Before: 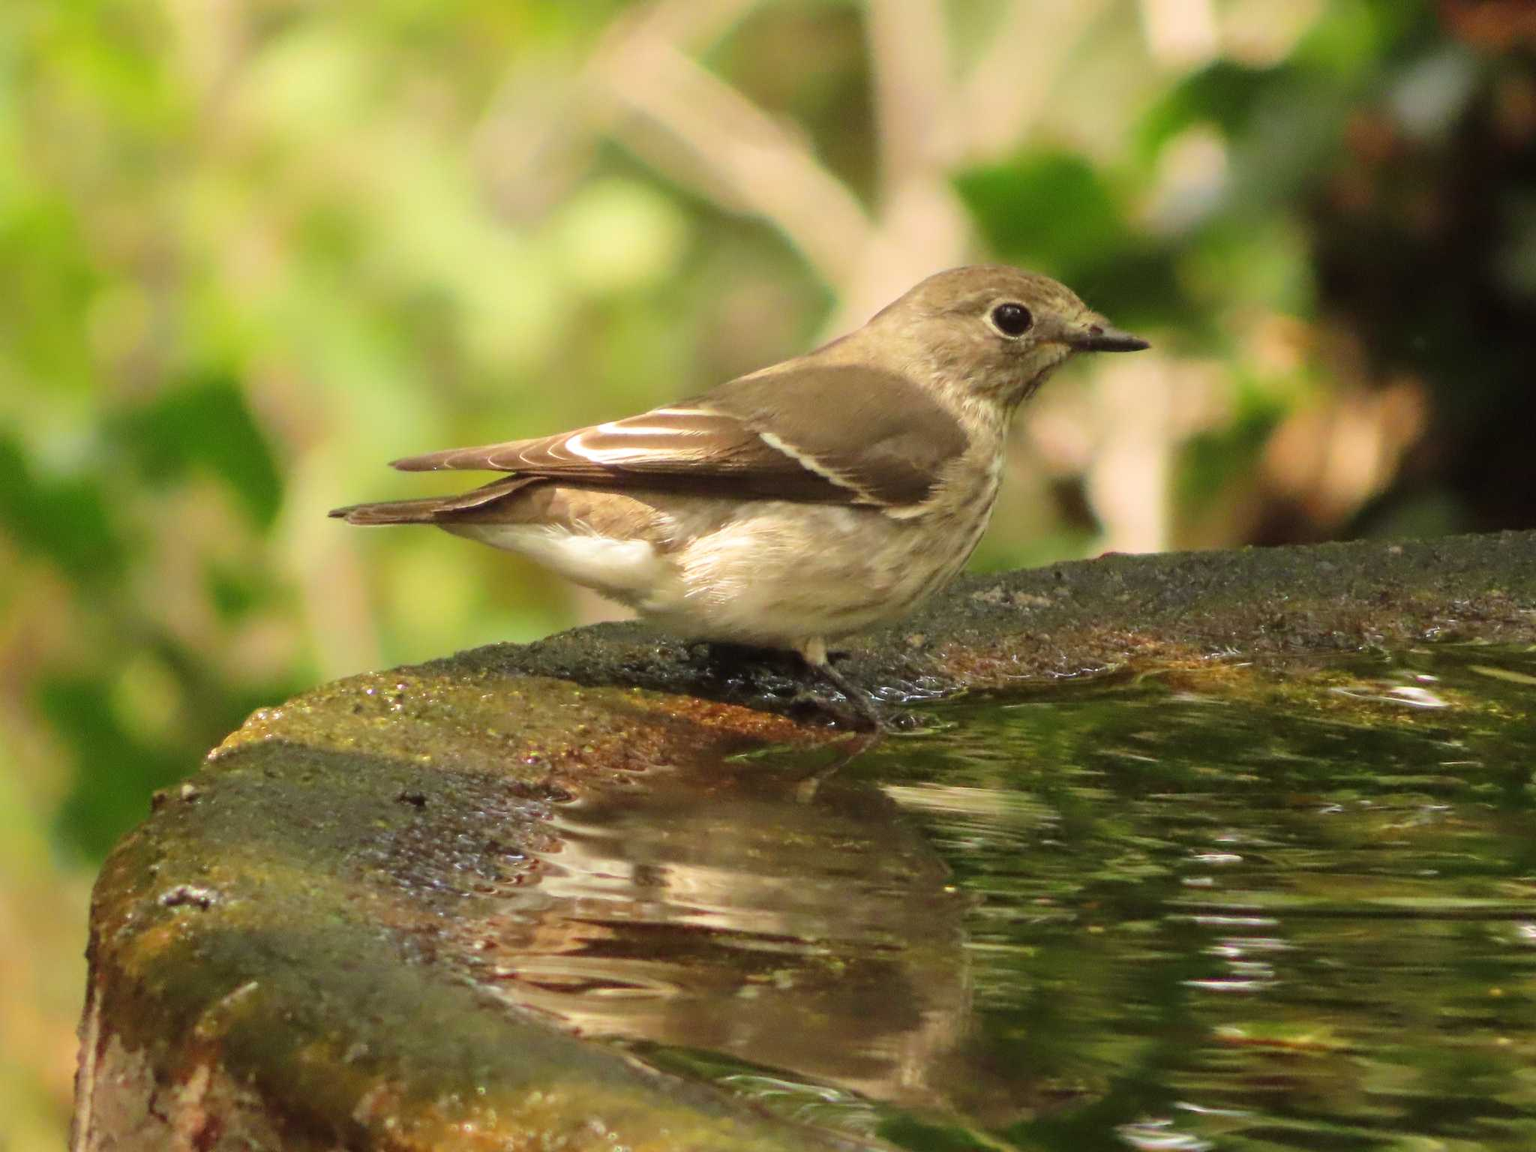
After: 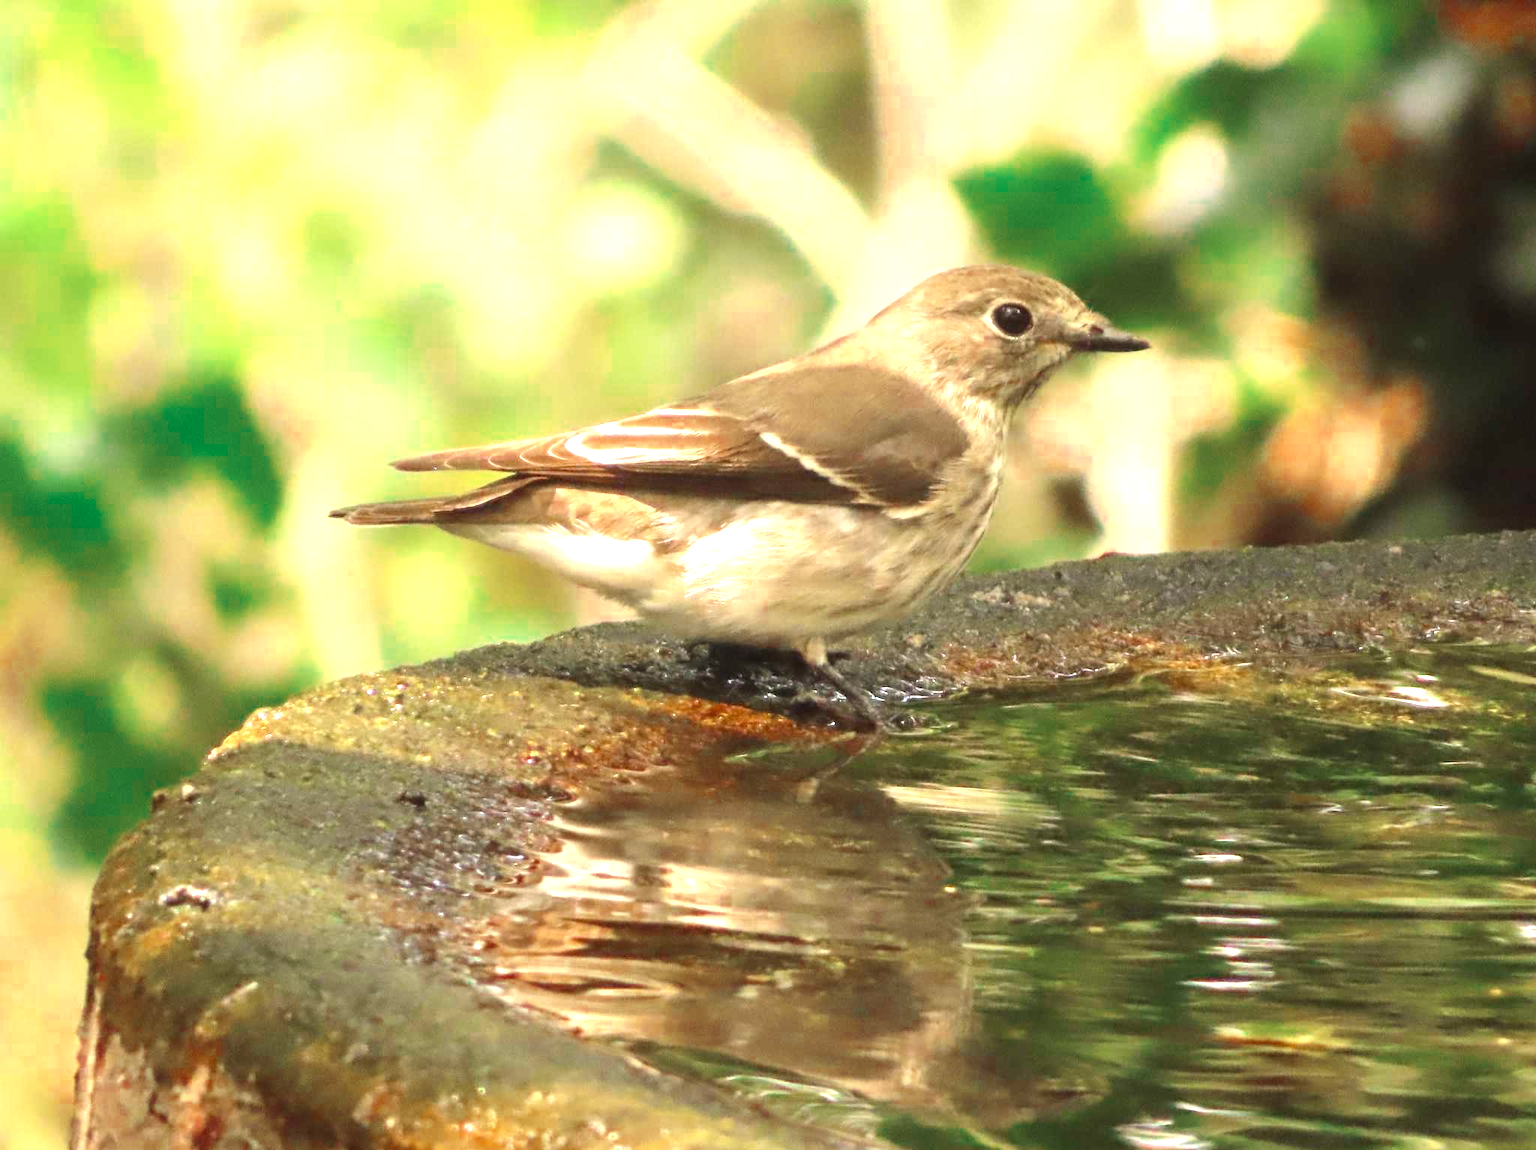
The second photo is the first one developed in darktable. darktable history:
crop: bottom 0.071%
color correction: highlights a* 3.22, highlights b* 1.93, saturation 1.19
exposure: black level correction 0, exposure 1.2 EV, compensate exposure bias true, compensate highlight preservation false
color zones: curves: ch0 [(0, 0.5) (0.125, 0.4) (0.25, 0.5) (0.375, 0.4) (0.5, 0.4) (0.625, 0.35) (0.75, 0.35) (0.875, 0.5)]; ch1 [(0, 0.35) (0.125, 0.45) (0.25, 0.35) (0.375, 0.35) (0.5, 0.35) (0.625, 0.35) (0.75, 0.45) (0.875, 0.35)]; ch2 [(0, 0.6) (0.125, 0.5) (0.25, 0.5) (0.375, 0.6) (0.5, 0.6) (0.625, 0.5) (0.75, 0.5) (0.875, 0.5)]
